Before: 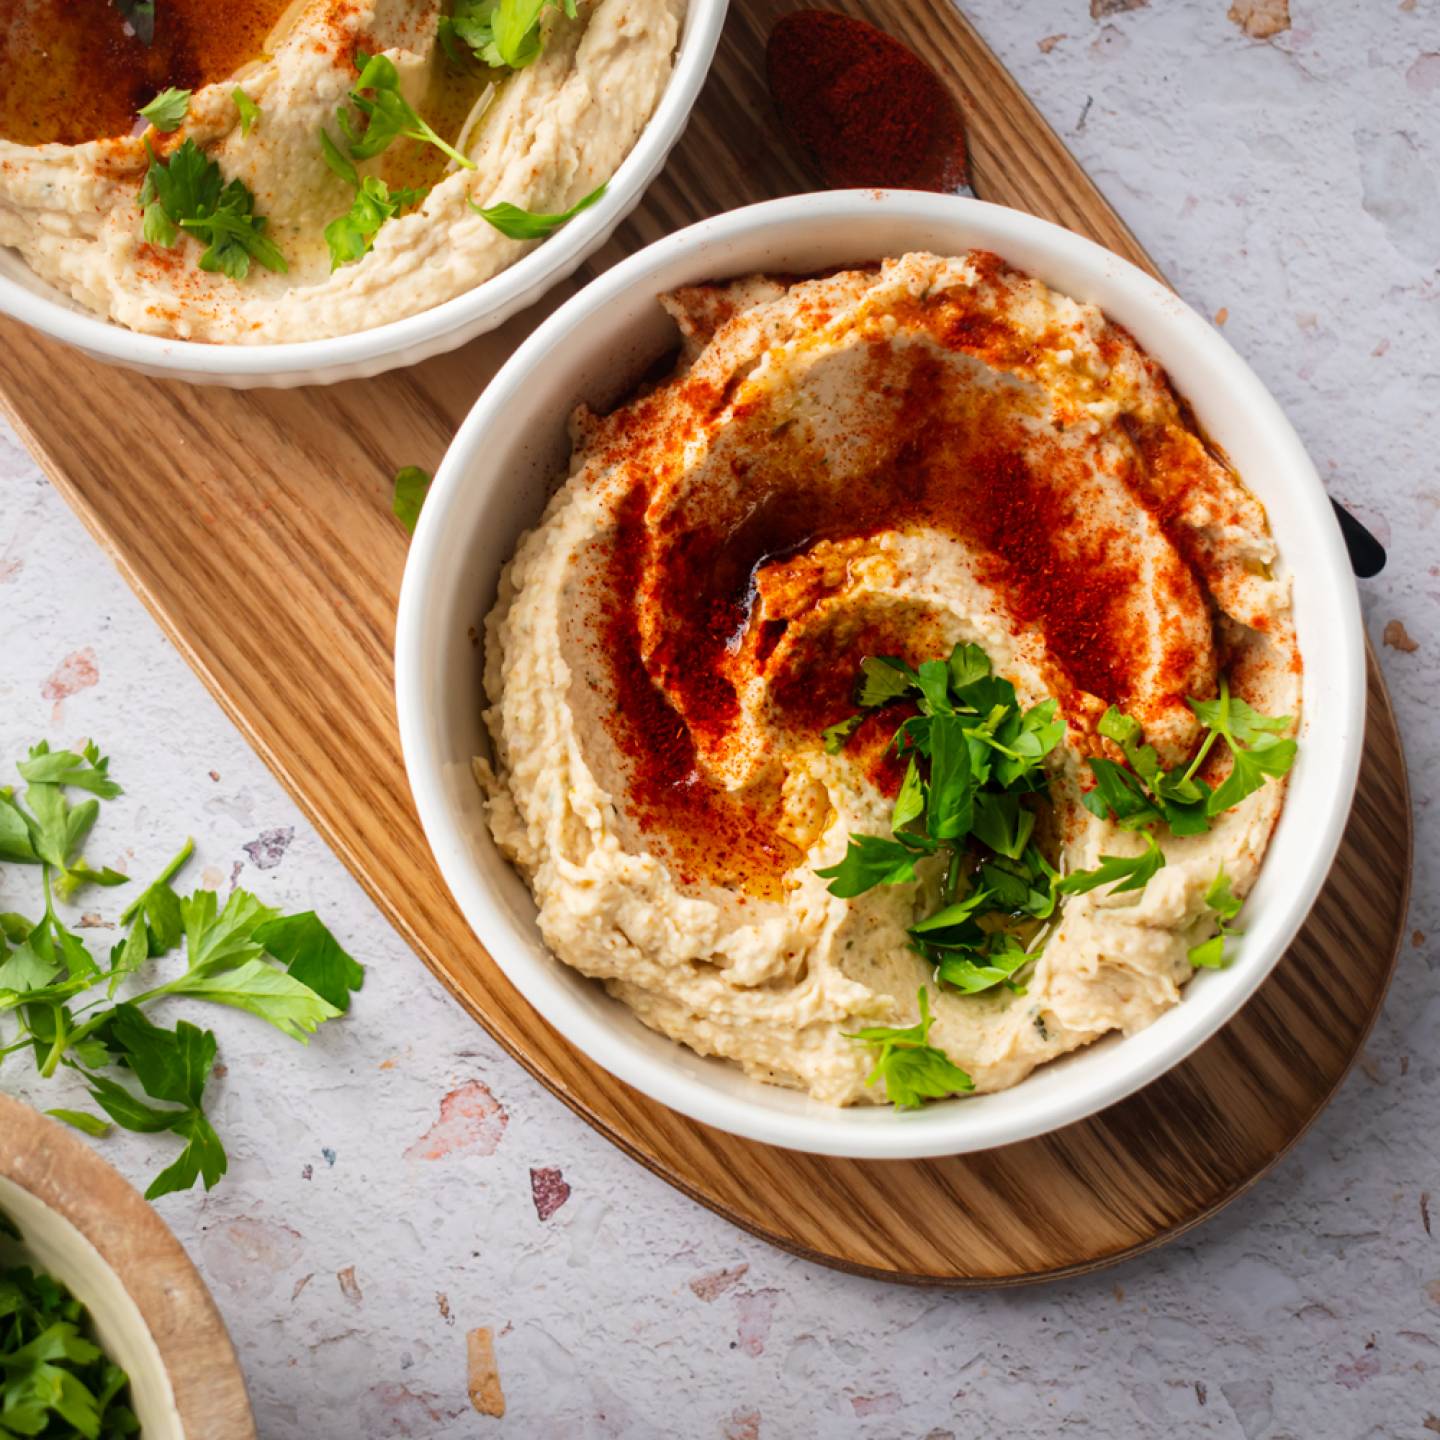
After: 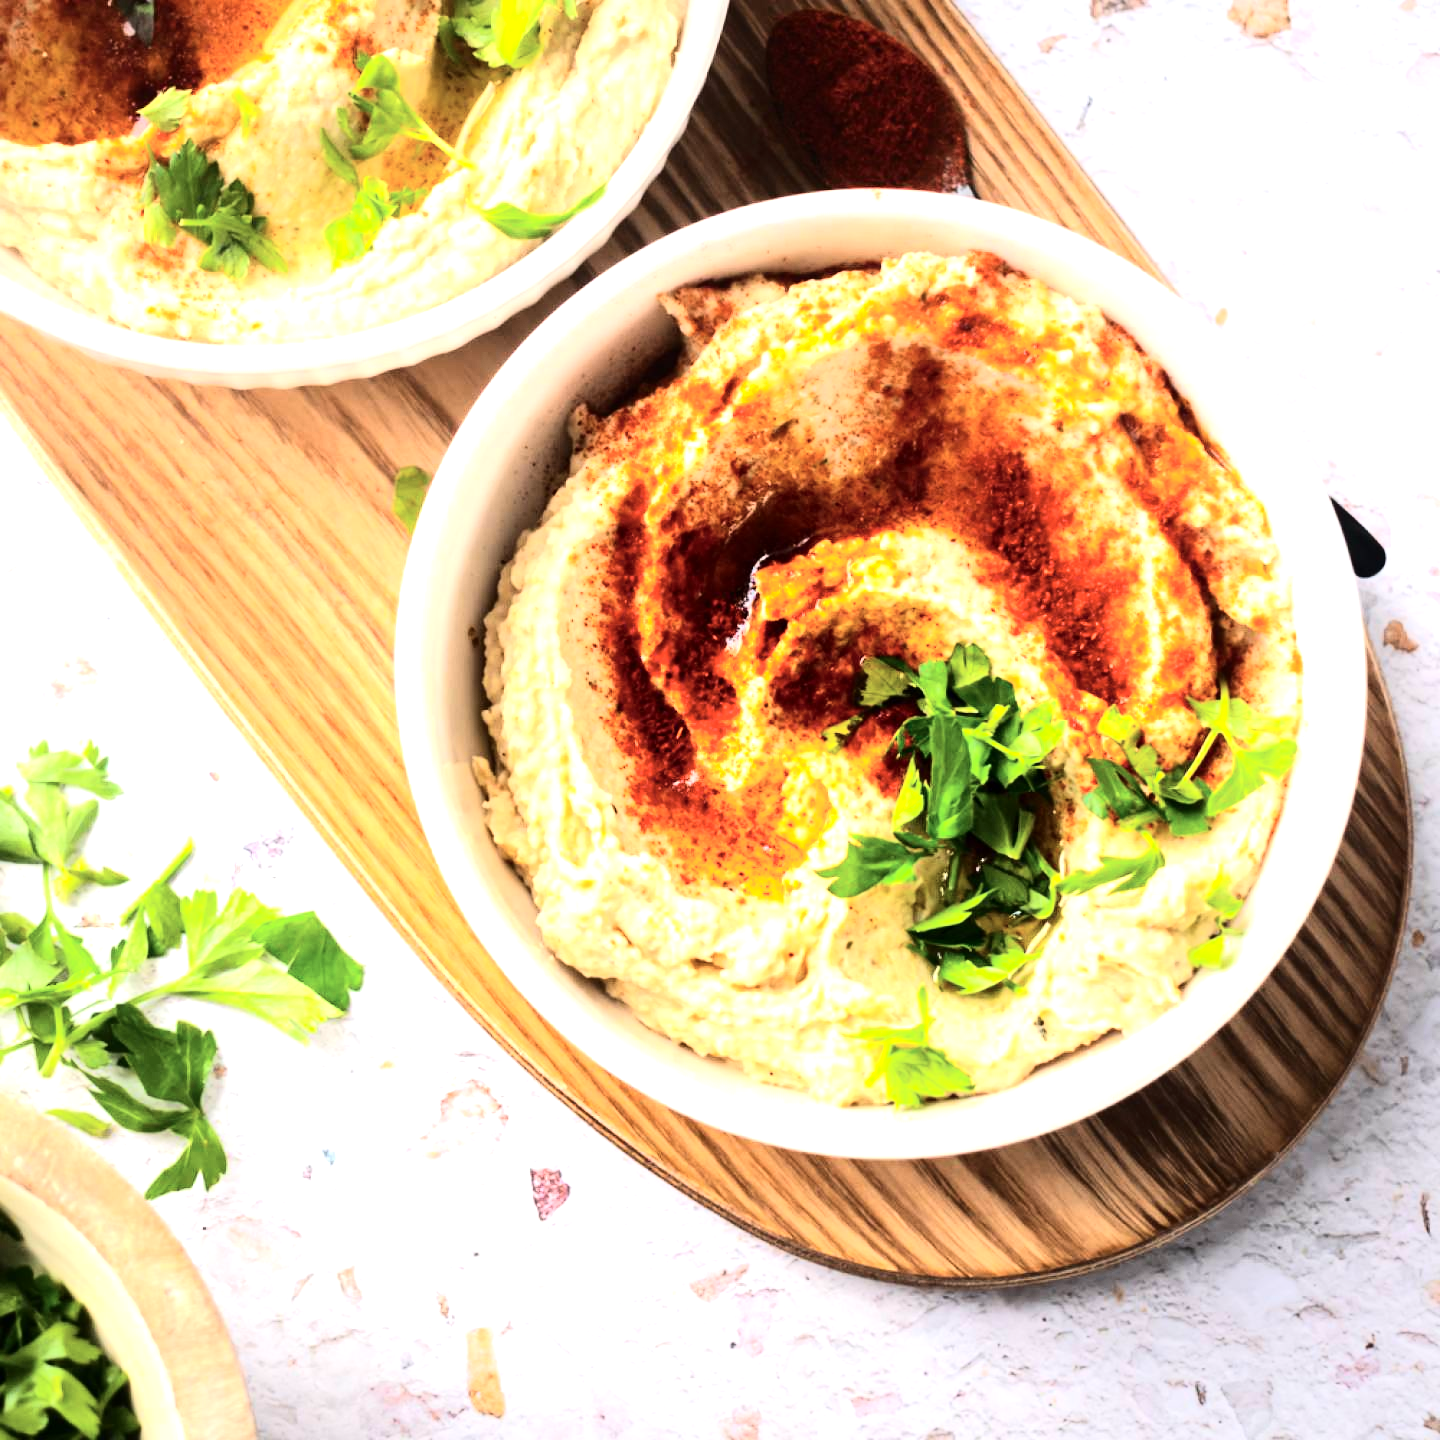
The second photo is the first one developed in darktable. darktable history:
tone equalizer: -8 EV -0.75 EV, -7 EV -0.7 EV, -6 EV -0.6 EV, -5 EV -0.4 EV, -3 EV 0.4 EV, -2 EV 0.6 EV, -1 EV 0.7 EV, +0 EV 0.75 EV, edges refinement/feathering 500, mask exposure compensation -1.57 EV, preserve details no
exposure: exposure 0.661 EV, compensate highlight preservation false
tone curve: curves: ch0 [(0, 0) (0.003, 0.003) (0.011, 0.01) (0.025, 0.023) (0.044, 0.041) (0.069, 0.064) (0.1, 0.094) (0.136, 0.143) (0.177, 0.205) (0.224, 0.281) (0.277, 0.367) (0.335, 0.457) (0.399, 0.542) (0.468, 0.629) (0.543, 0.711) (0.623, 0.788) (0.709, 0.863) (0.801, 0.912) (0.898, 0.955) (1, 1)], color space Lab, independent channels, preserve colors none
